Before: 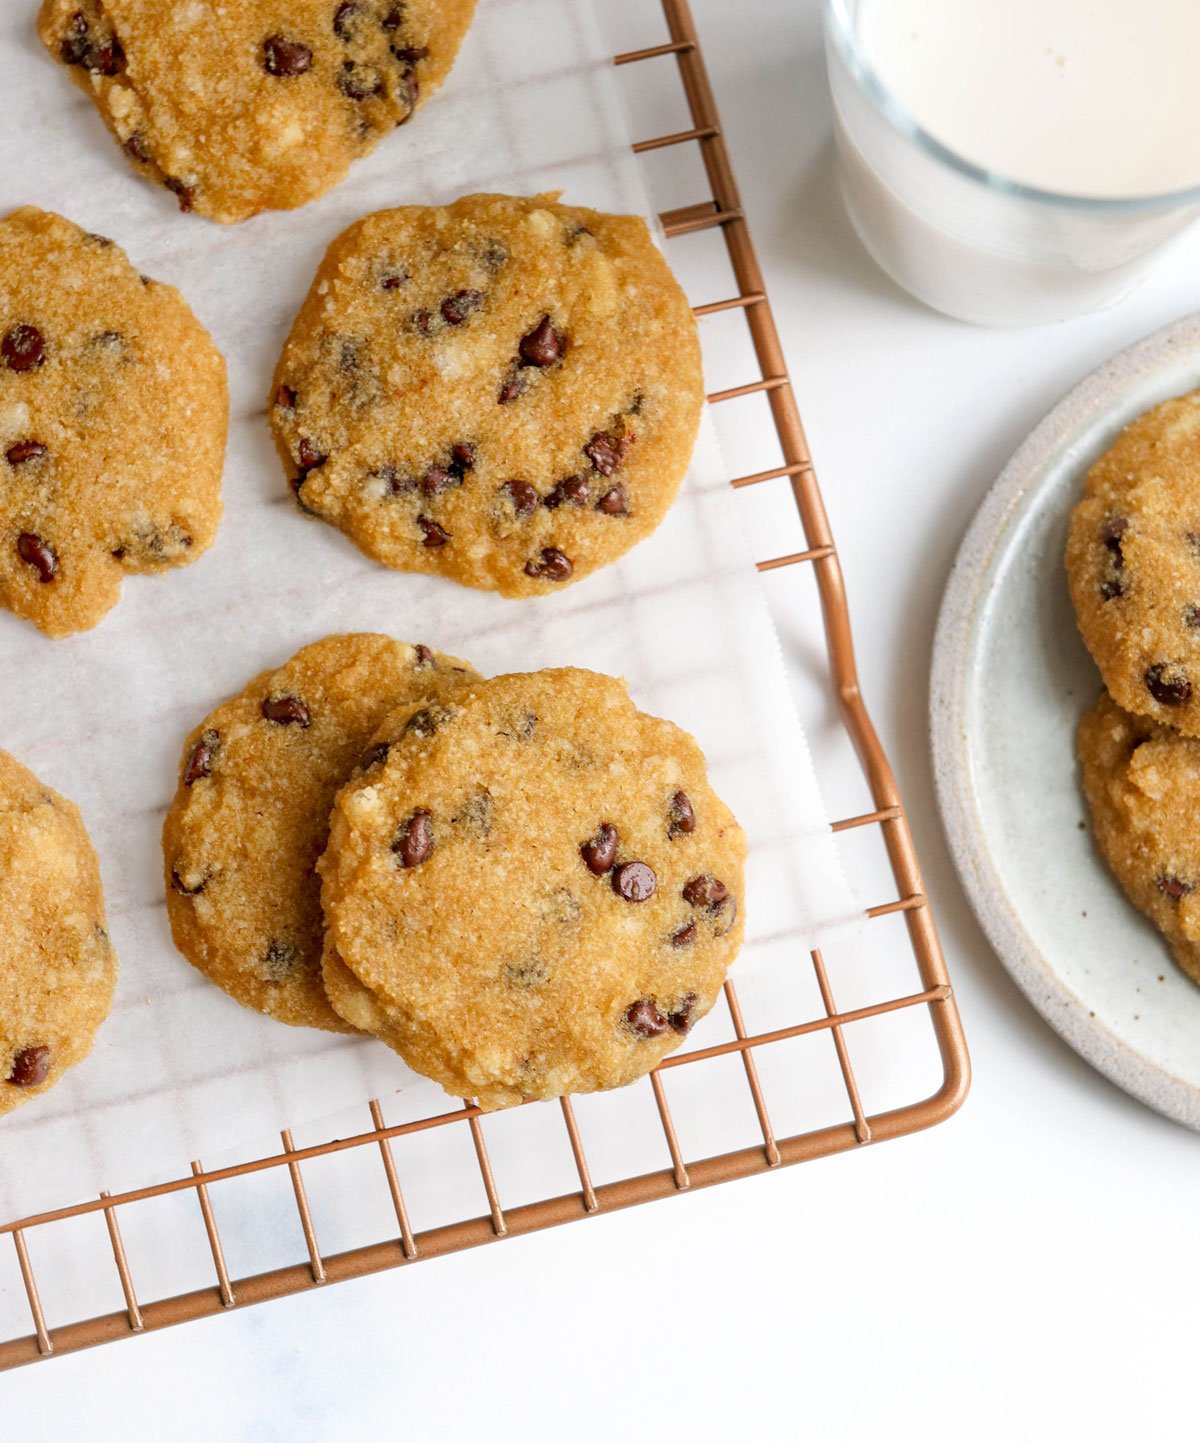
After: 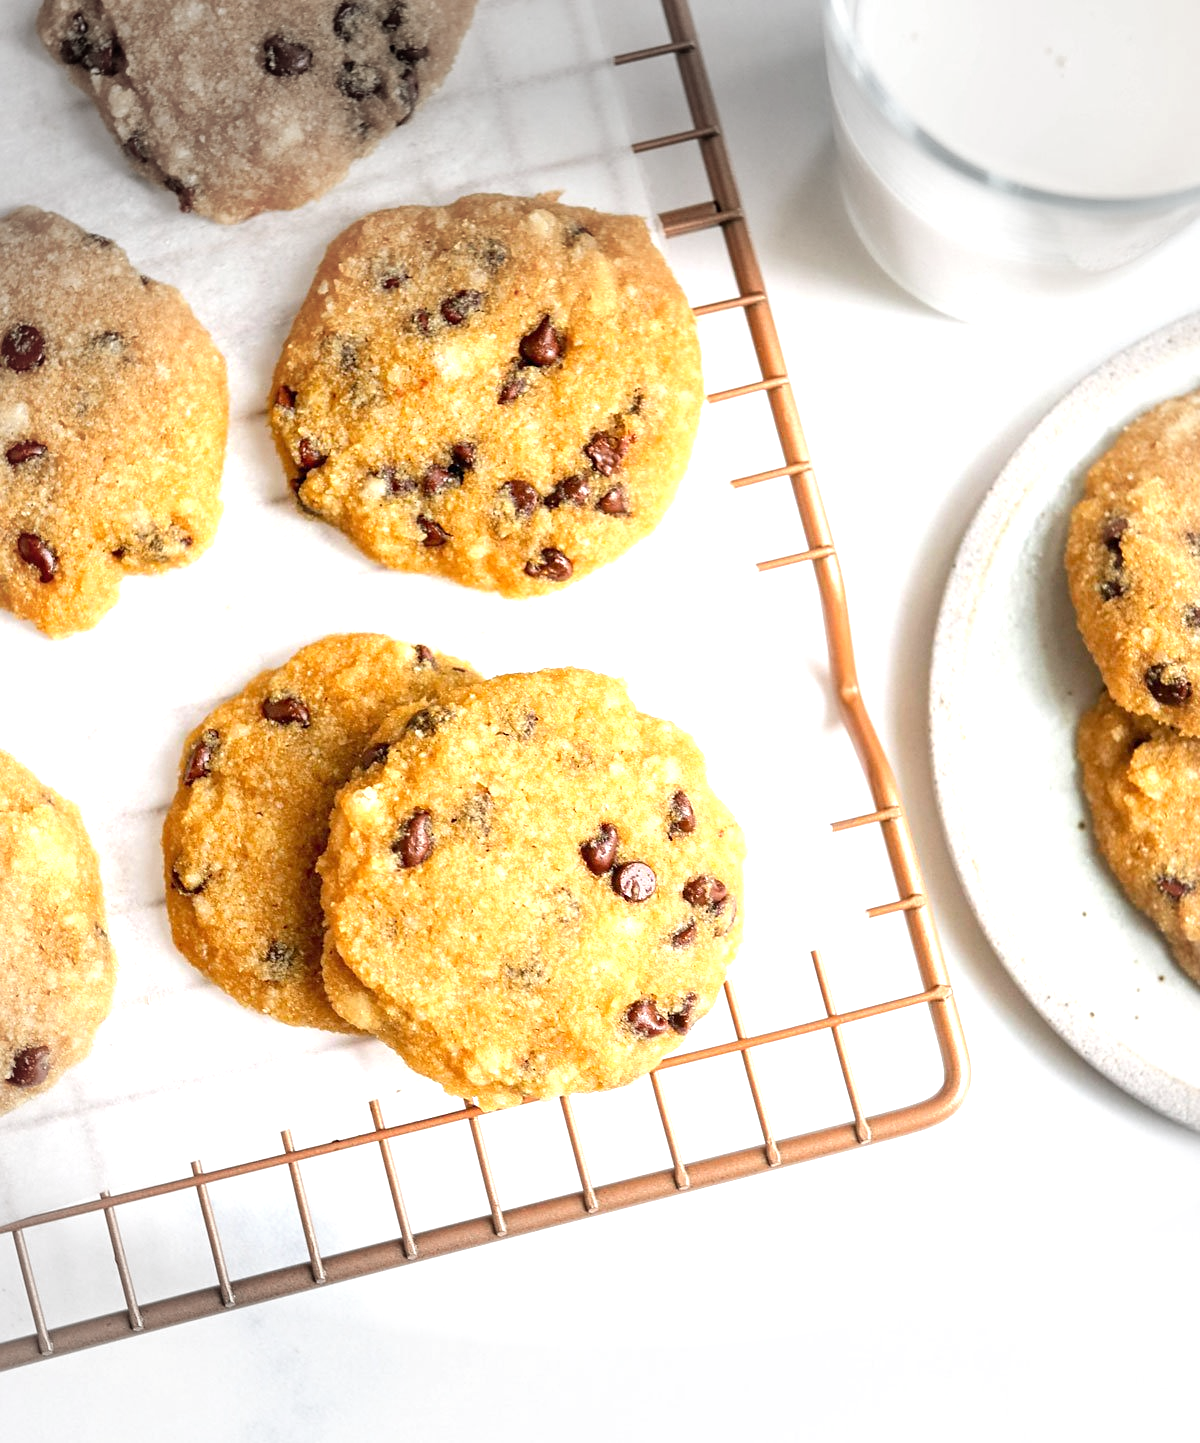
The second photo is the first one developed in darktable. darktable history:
sharpen: amount 0.2
vignetting: fall-off start 79.43%, saturation -0.649, width/height ratio 1.327, unbound false
exposure: black level correction 0, exposure 1.015 EV, compensate exposure bias true, compensate highlight preservation false
